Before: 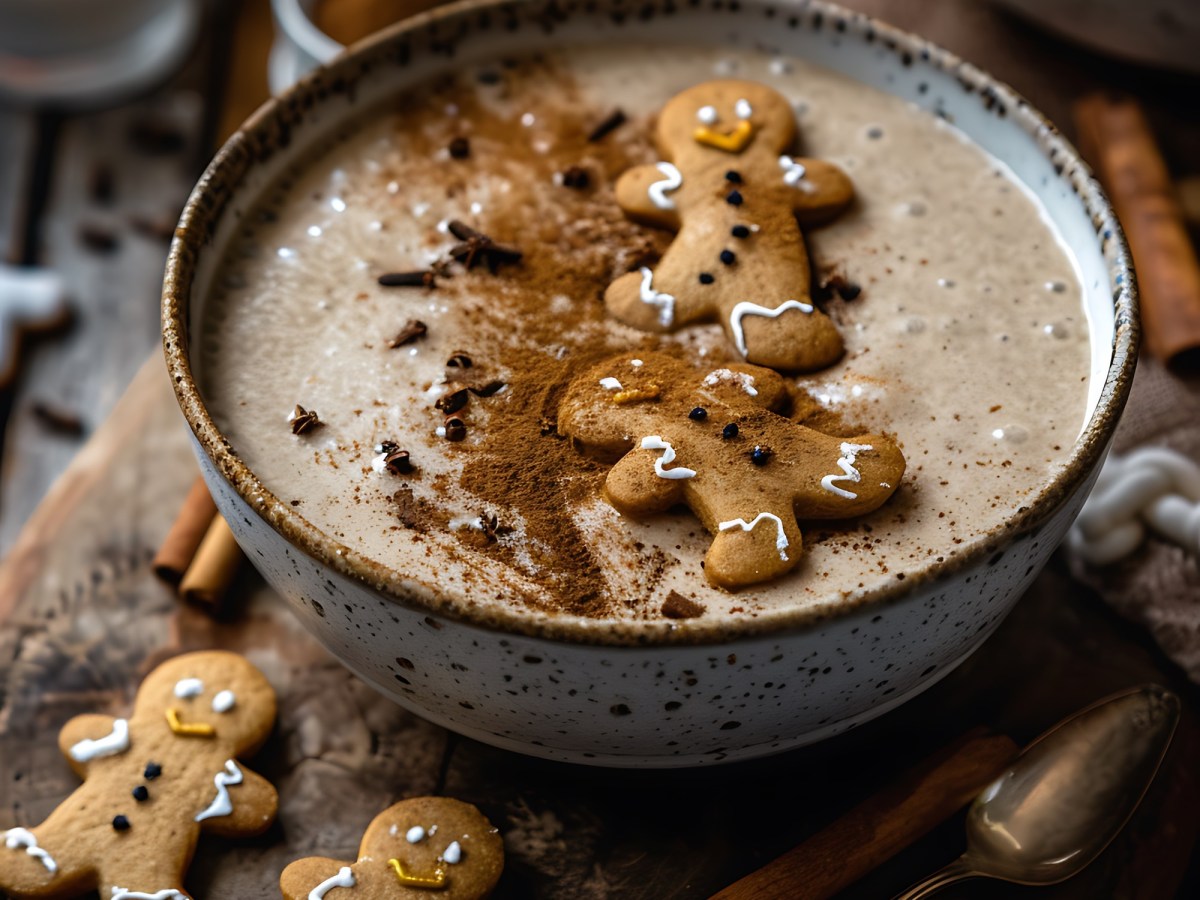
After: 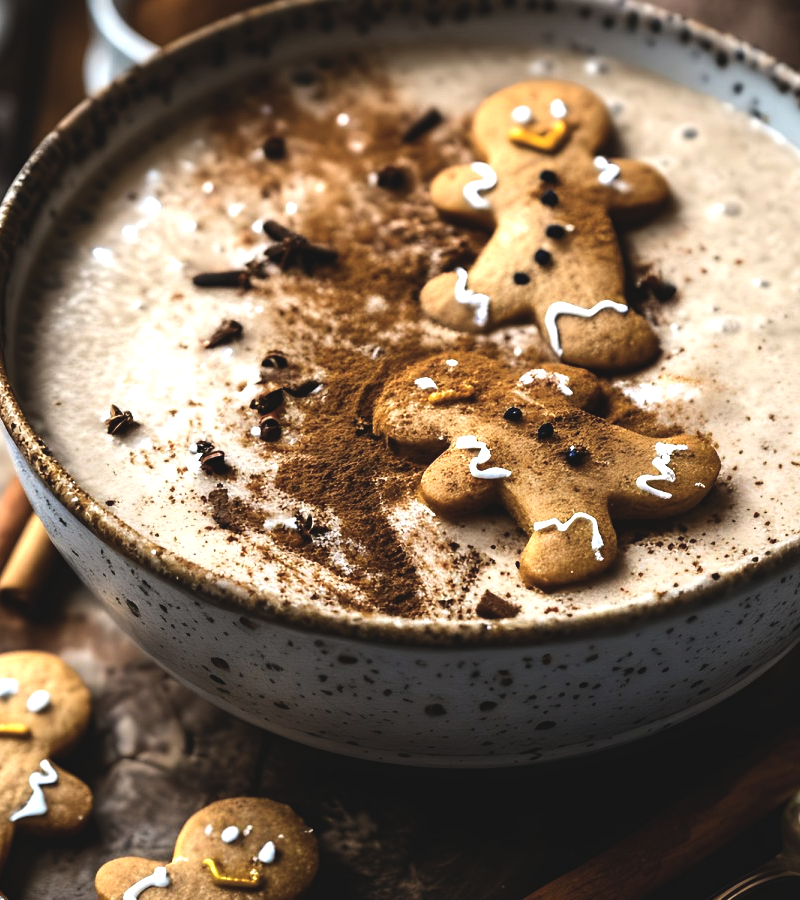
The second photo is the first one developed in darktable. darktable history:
tone equalizer: -8 EV -1.08 EV, -7 EV -1.01 EV, -6 EV -0.867 EV, -5 EV -0.578 EV, -3 EV 0.578 EV, -2 EV 0.867 EV, -1 EV 1.01 EV, +0 EV 1.08 EV, edges refinement/feathering 500, mask exposure compensation -1.57 EV, preserve details no
crop and rotate: left 15.446%, right 17.836%
exposure: black level correction -0.015, compensate highlight preservation false
